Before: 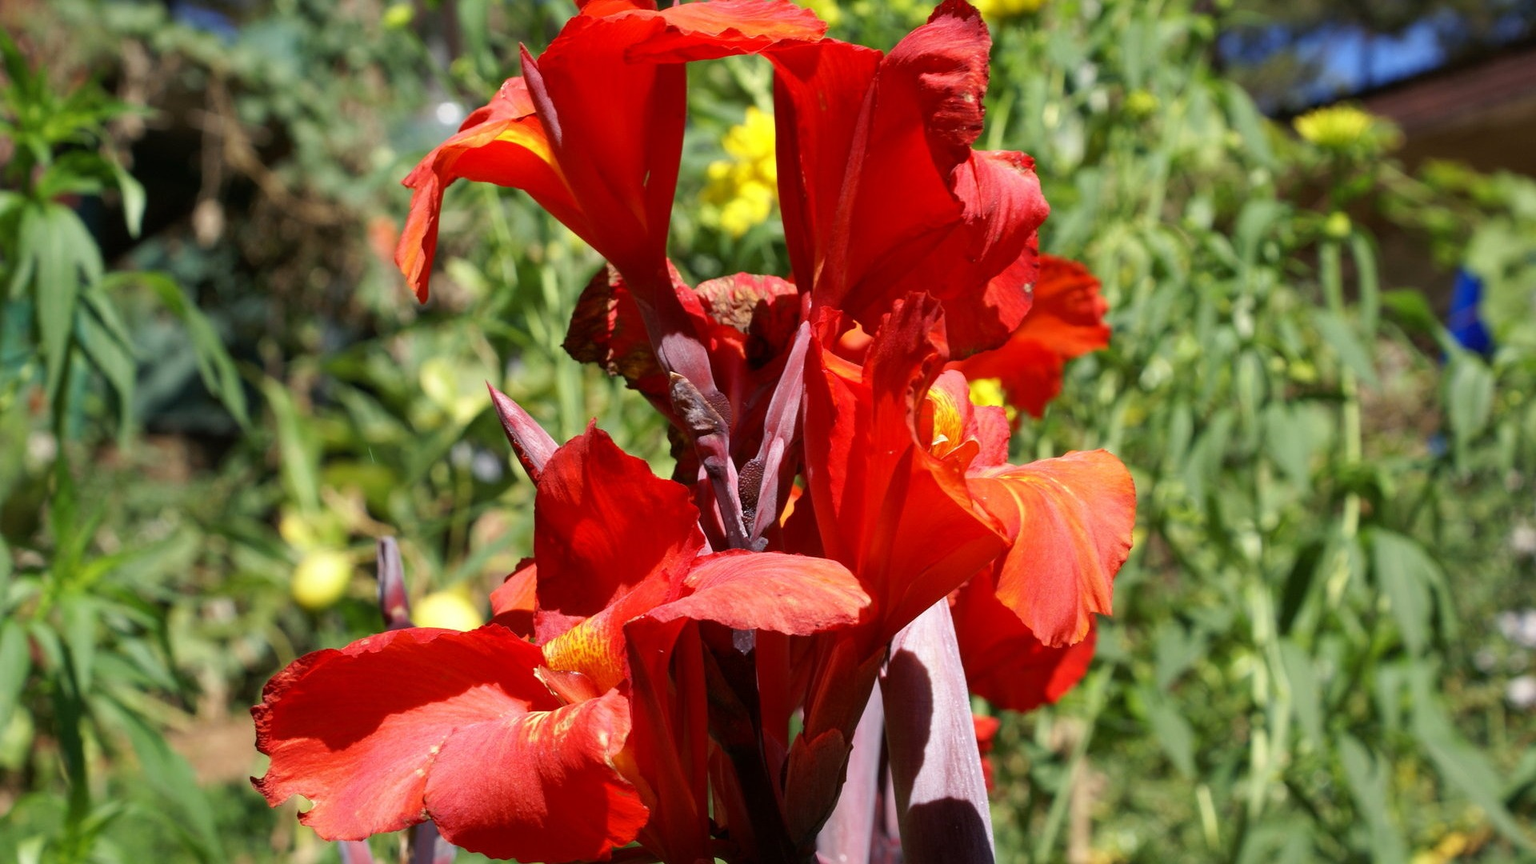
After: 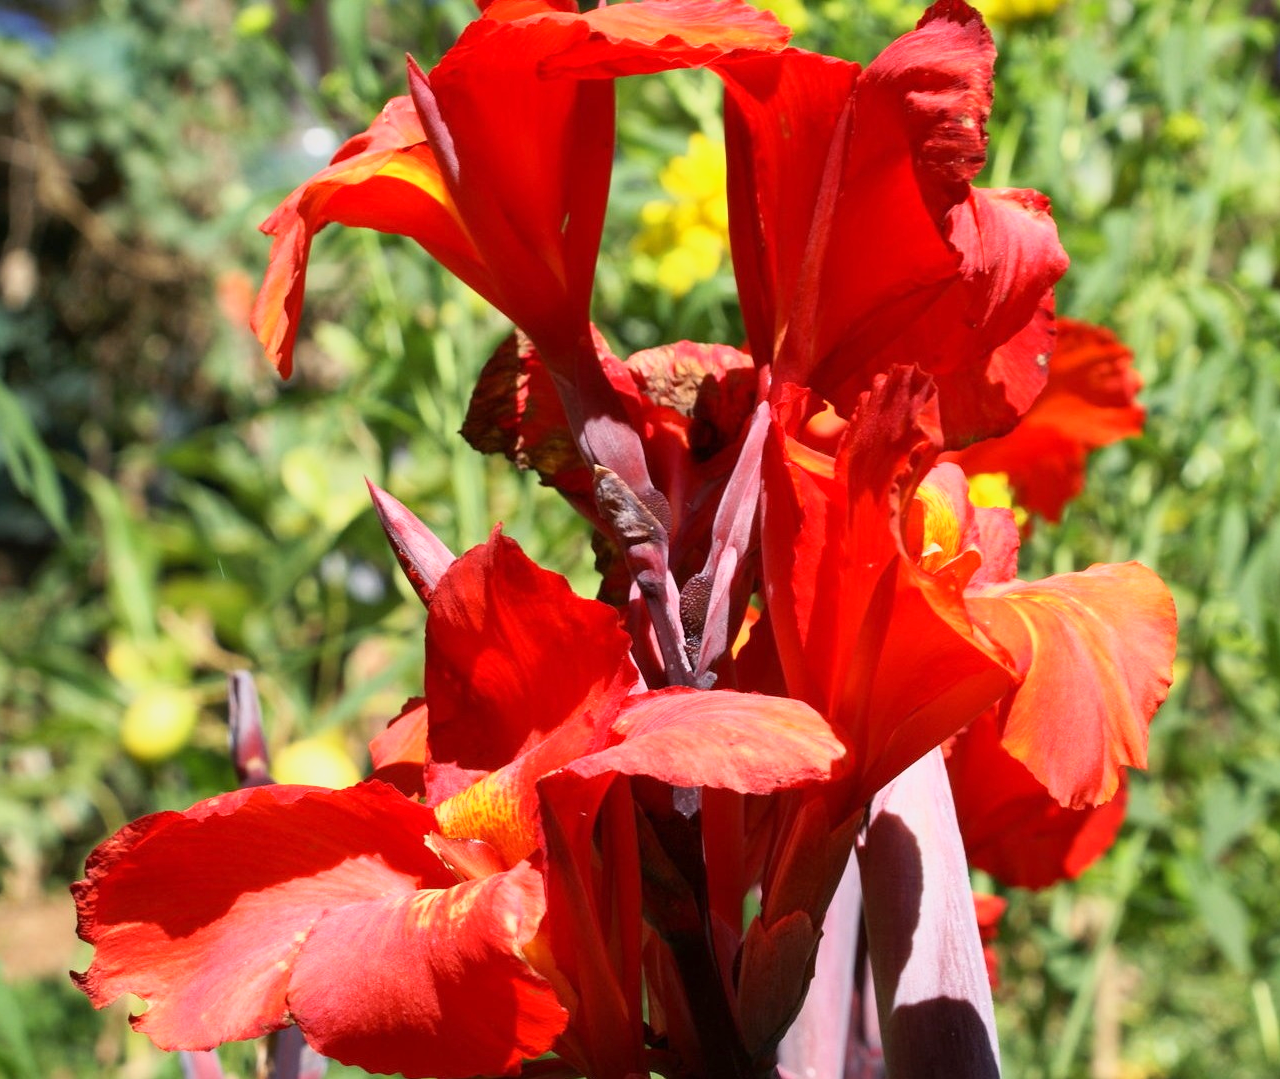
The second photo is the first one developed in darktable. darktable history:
base curve: curves: ch0 [(0, 0) (0.088, 0.125) (0.176, 0.251) (0.354, 0.501) (0.613, 0.749) (1, 0.877)]
crop and rotate: left 12.701%, right 20.604%
